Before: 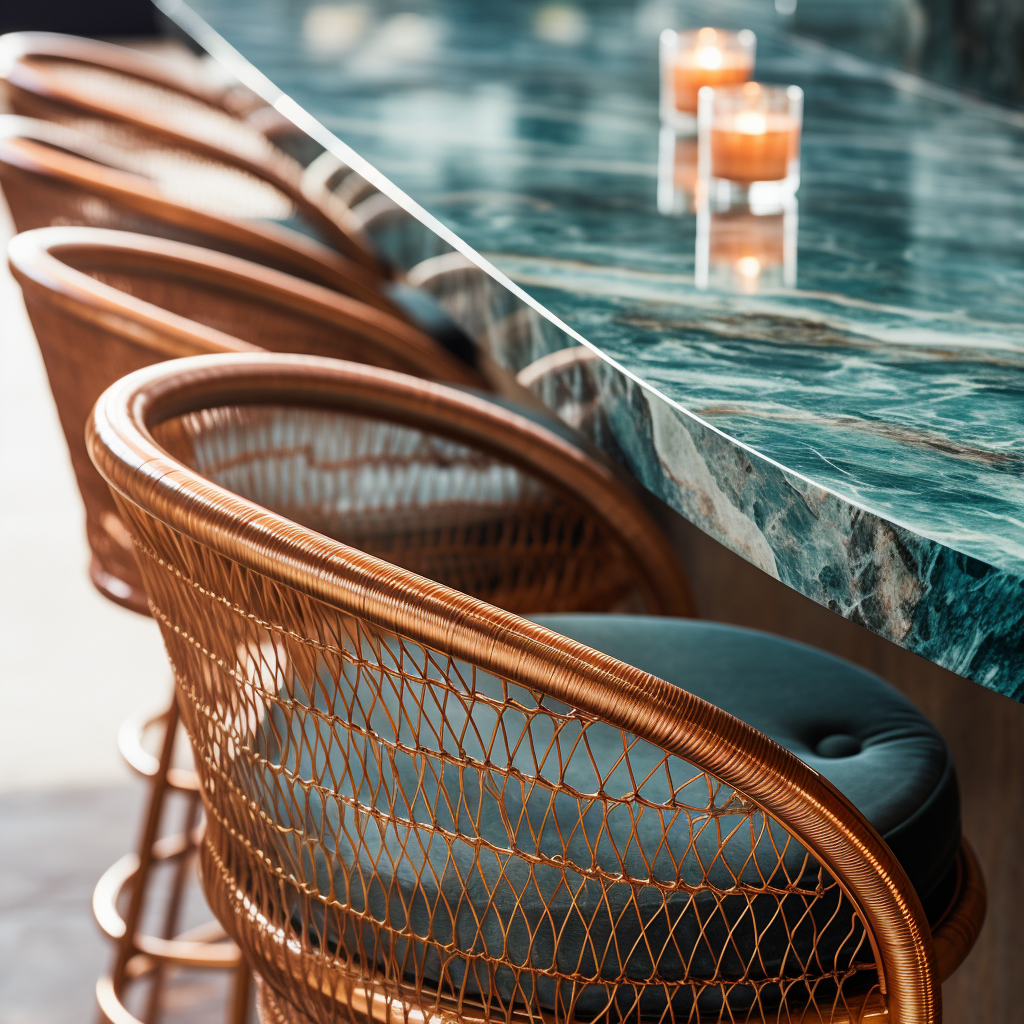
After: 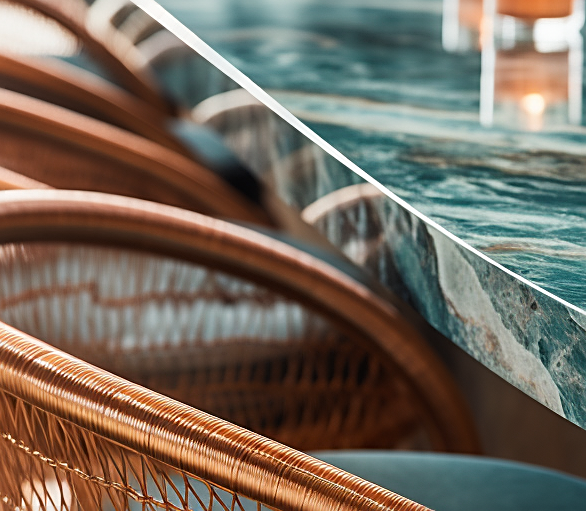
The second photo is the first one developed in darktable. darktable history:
crop: left 21.083%, top 15.981%, right 21.626%, bottom 34.029%
sharpen: on, module defaults
